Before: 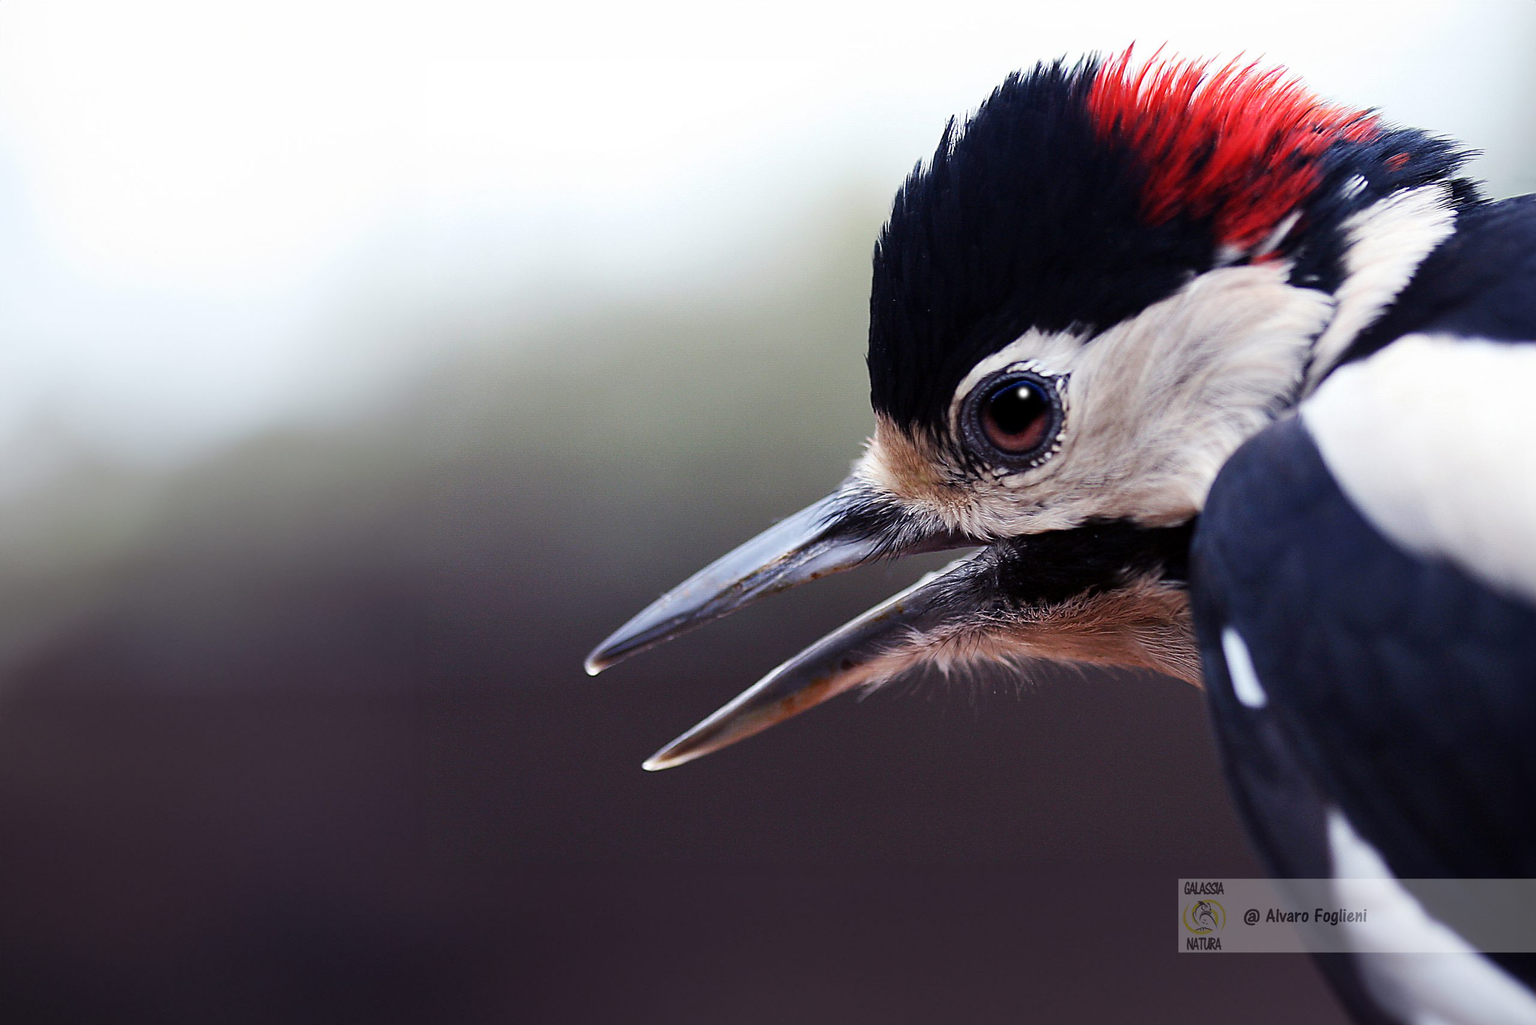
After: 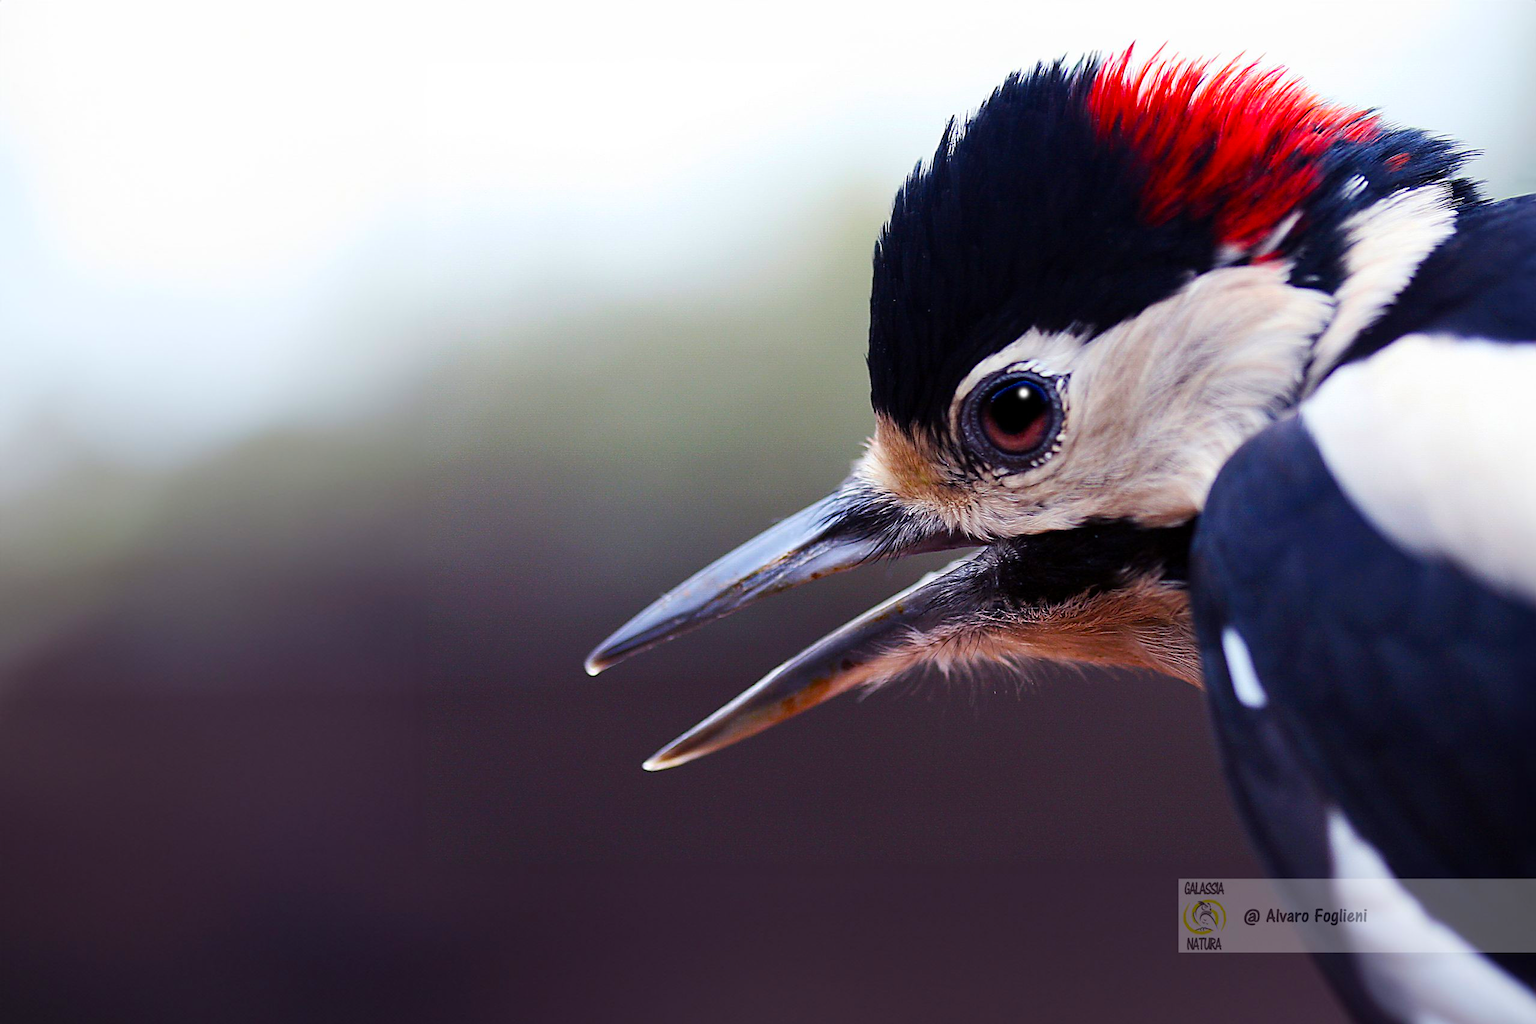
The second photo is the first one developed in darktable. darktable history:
color balance rgb: linear chroma grading › global chroma 15.65%, perceptual saturation grading › global saturation 19.444%, global vibrance 20%
